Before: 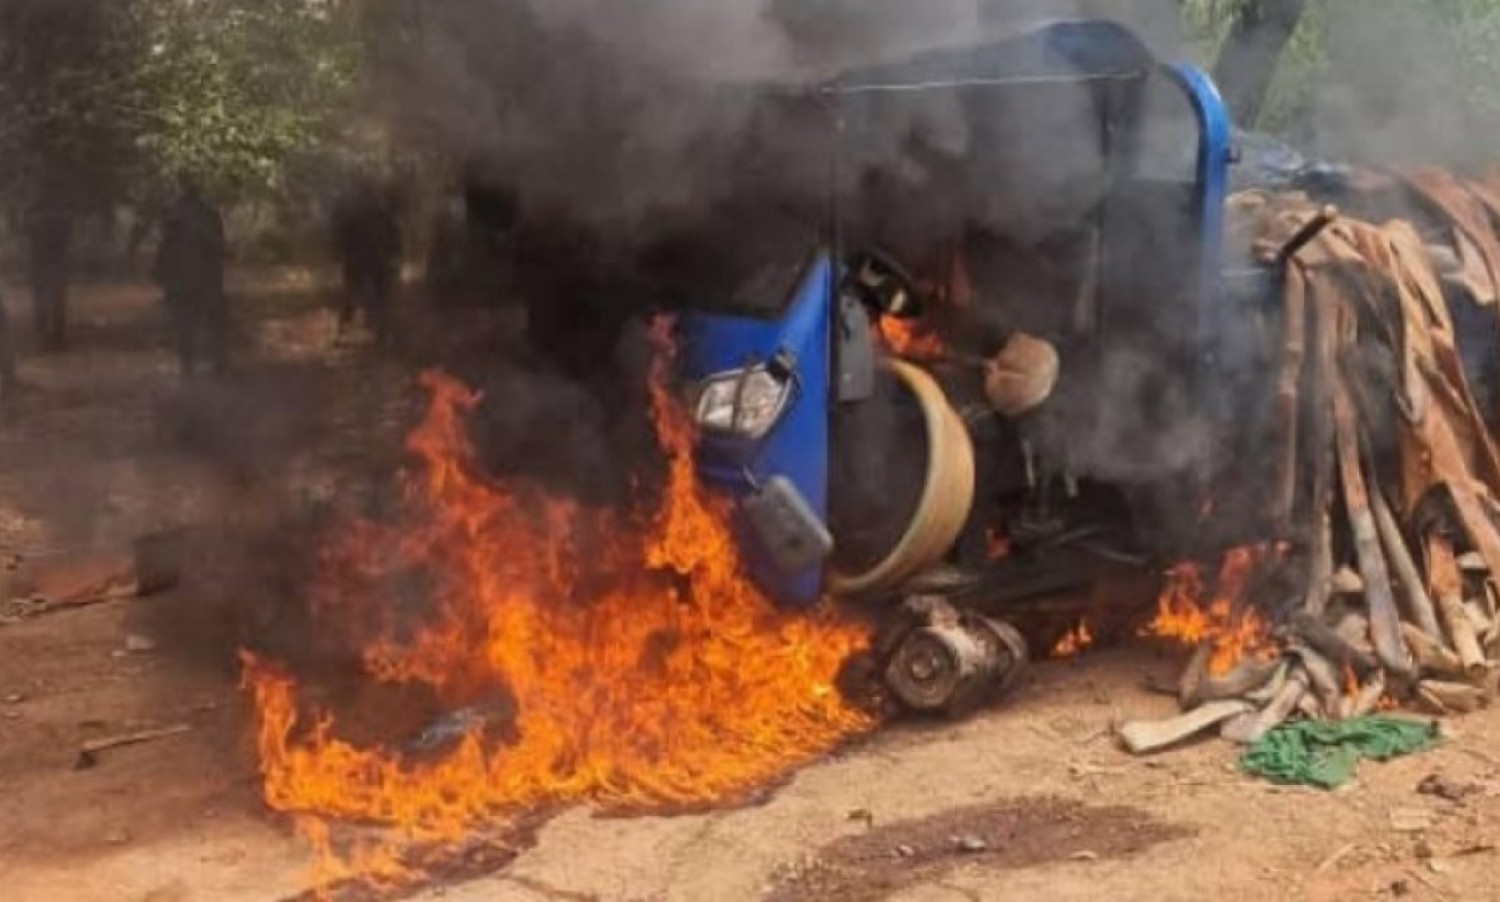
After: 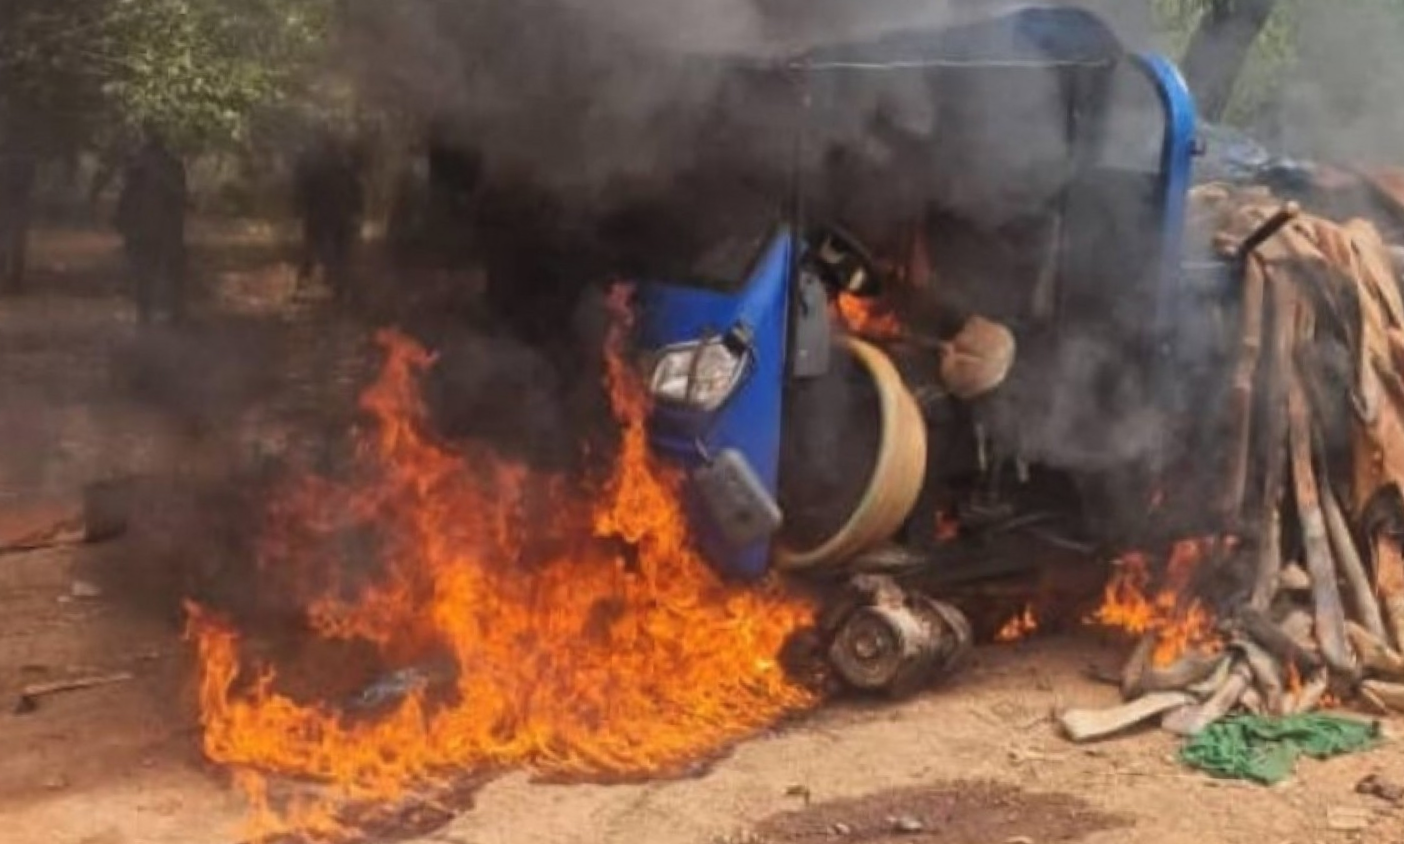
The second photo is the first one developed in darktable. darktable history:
exposure: black level correction -0.003, exposure 0.04 EV, compensate highlight preservation false
crop and rotate: angle -2.38°
